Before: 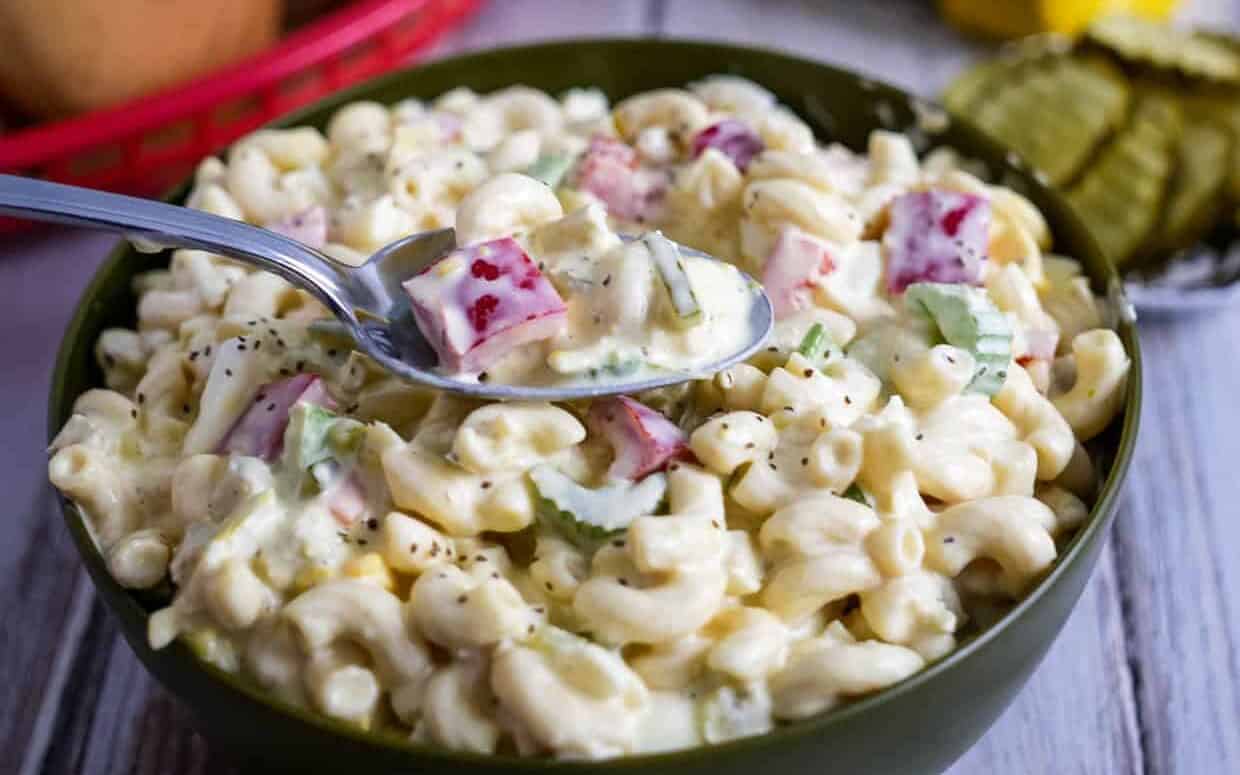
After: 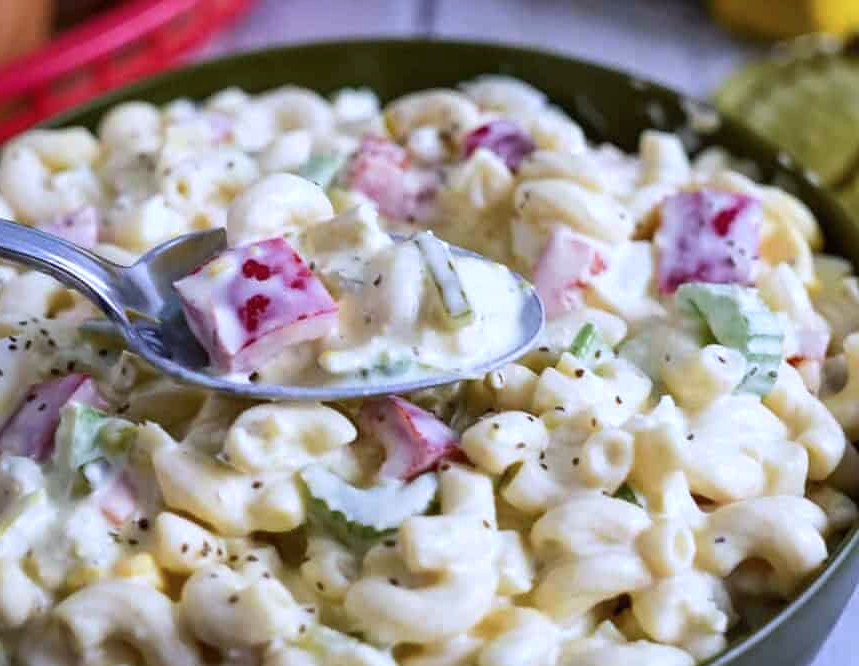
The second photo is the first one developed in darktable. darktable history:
crop: left 18.479%, right 12.2%, bottom 13.971%
tone equalizer: on, module defaults
color calibration: illuminant as shot in camera, x 0.37, y 0.382, temperature 4313.32 K
